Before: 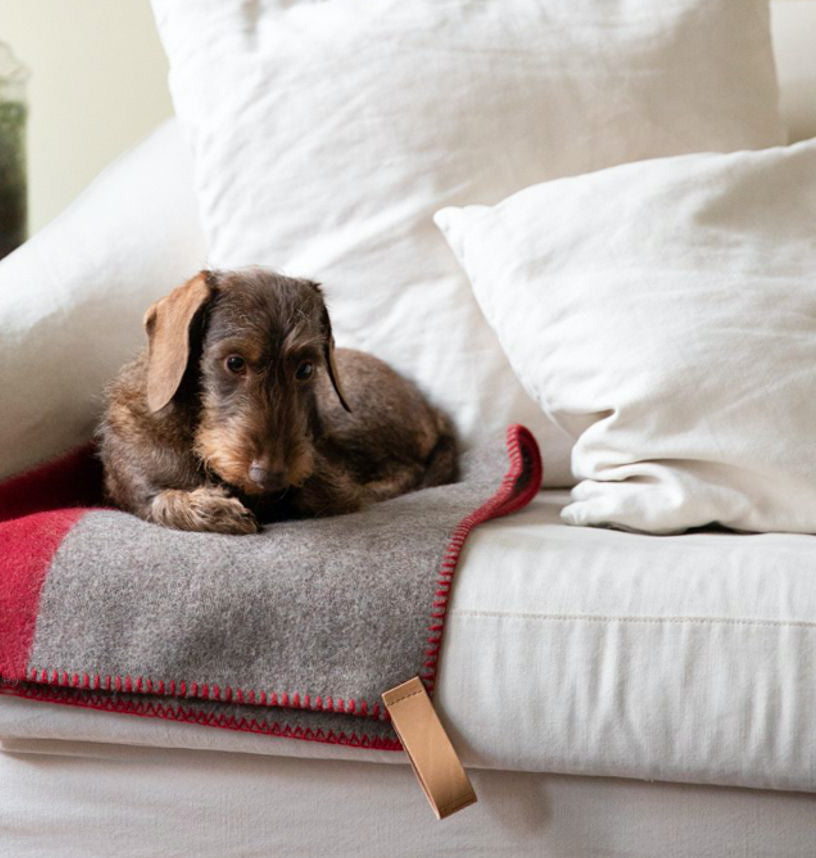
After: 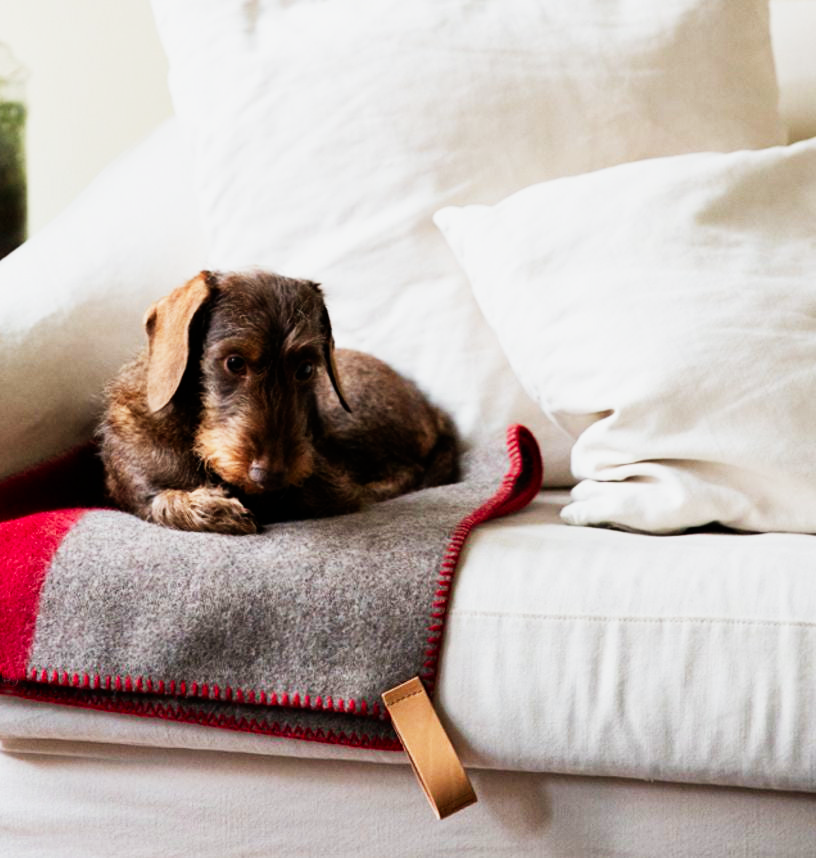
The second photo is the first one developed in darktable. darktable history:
sigmoid: contrast 1.93, skew 0.29, preserve hue 0%
